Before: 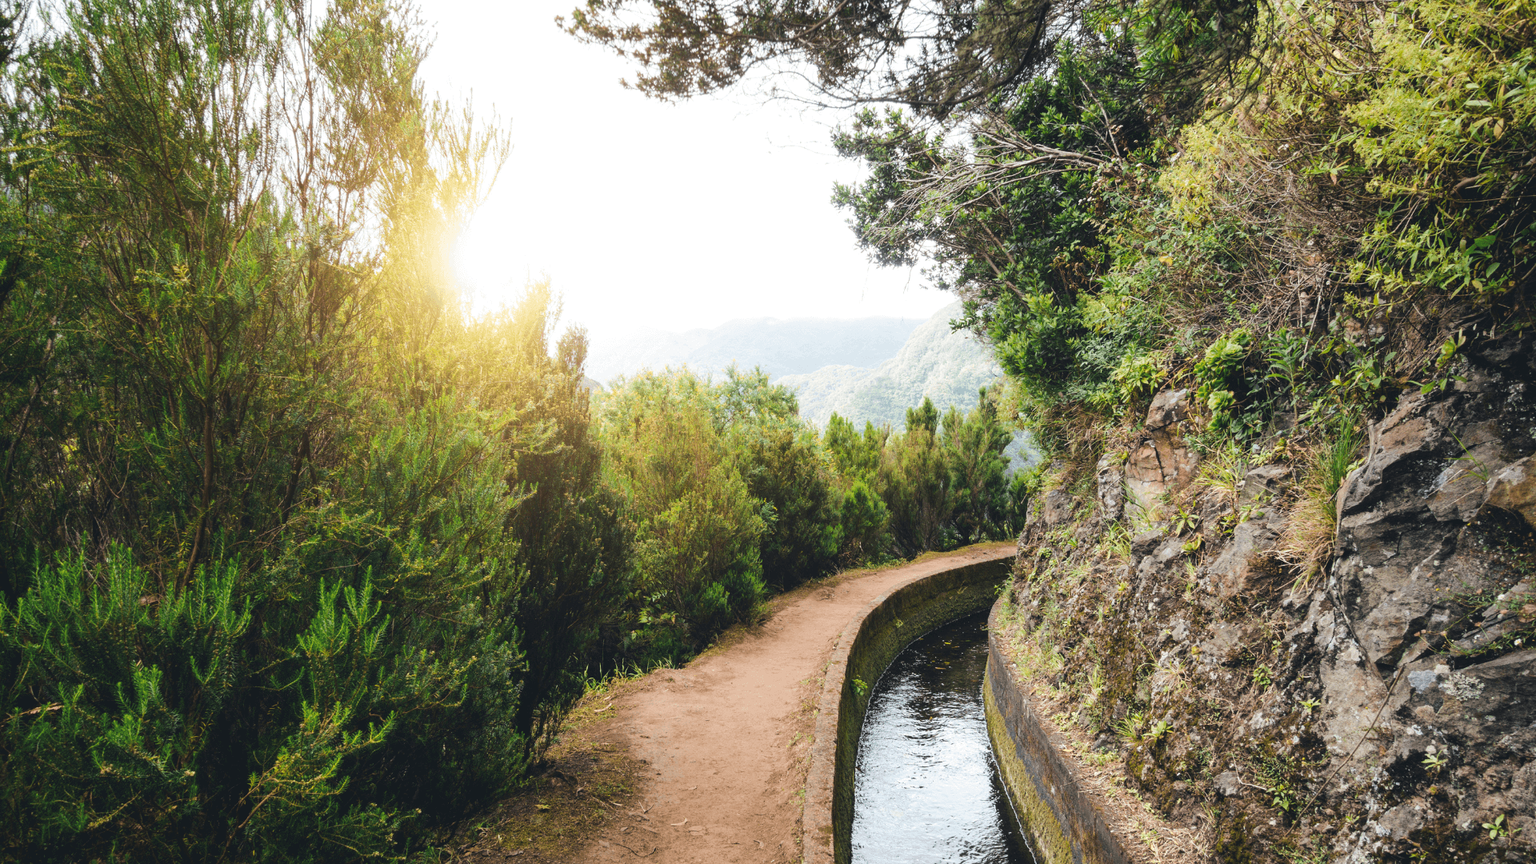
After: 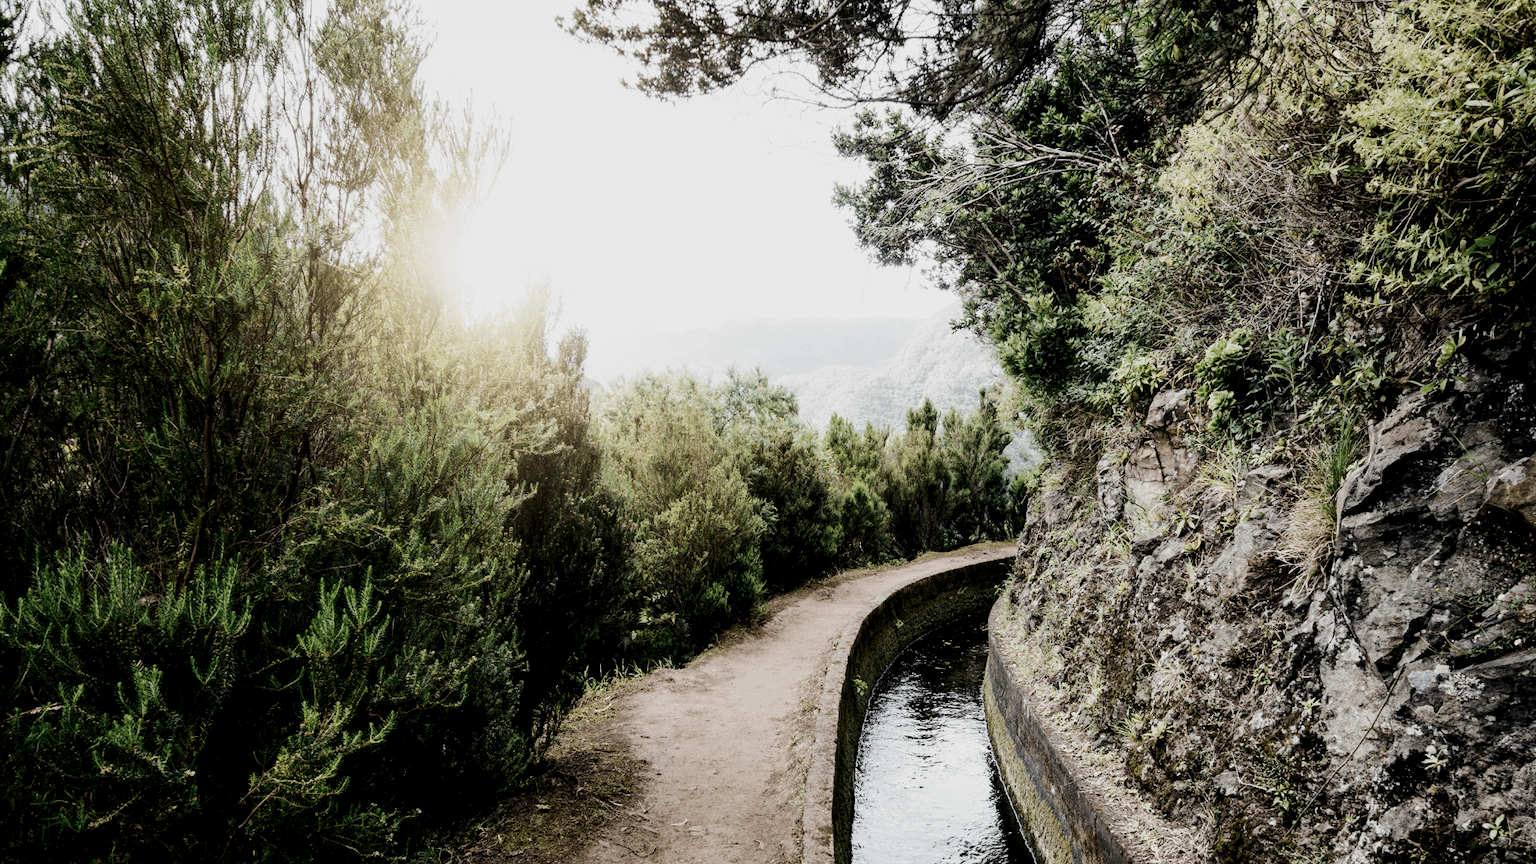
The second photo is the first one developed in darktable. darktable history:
filmic rgb: black relative exposure -5 EV, white relative exposure 3.95 EV, hardness 2.9, contrast 1.19, highlights saturation mix -30.42%, preserve chrominance no, color science v5 (2021)
local contrast: highlights 105%, shadows 101%, detail 120%, midtone range 0.2
contrast brightness saturation: contrast 0.134, brightness -0.064, saturation 0.151
